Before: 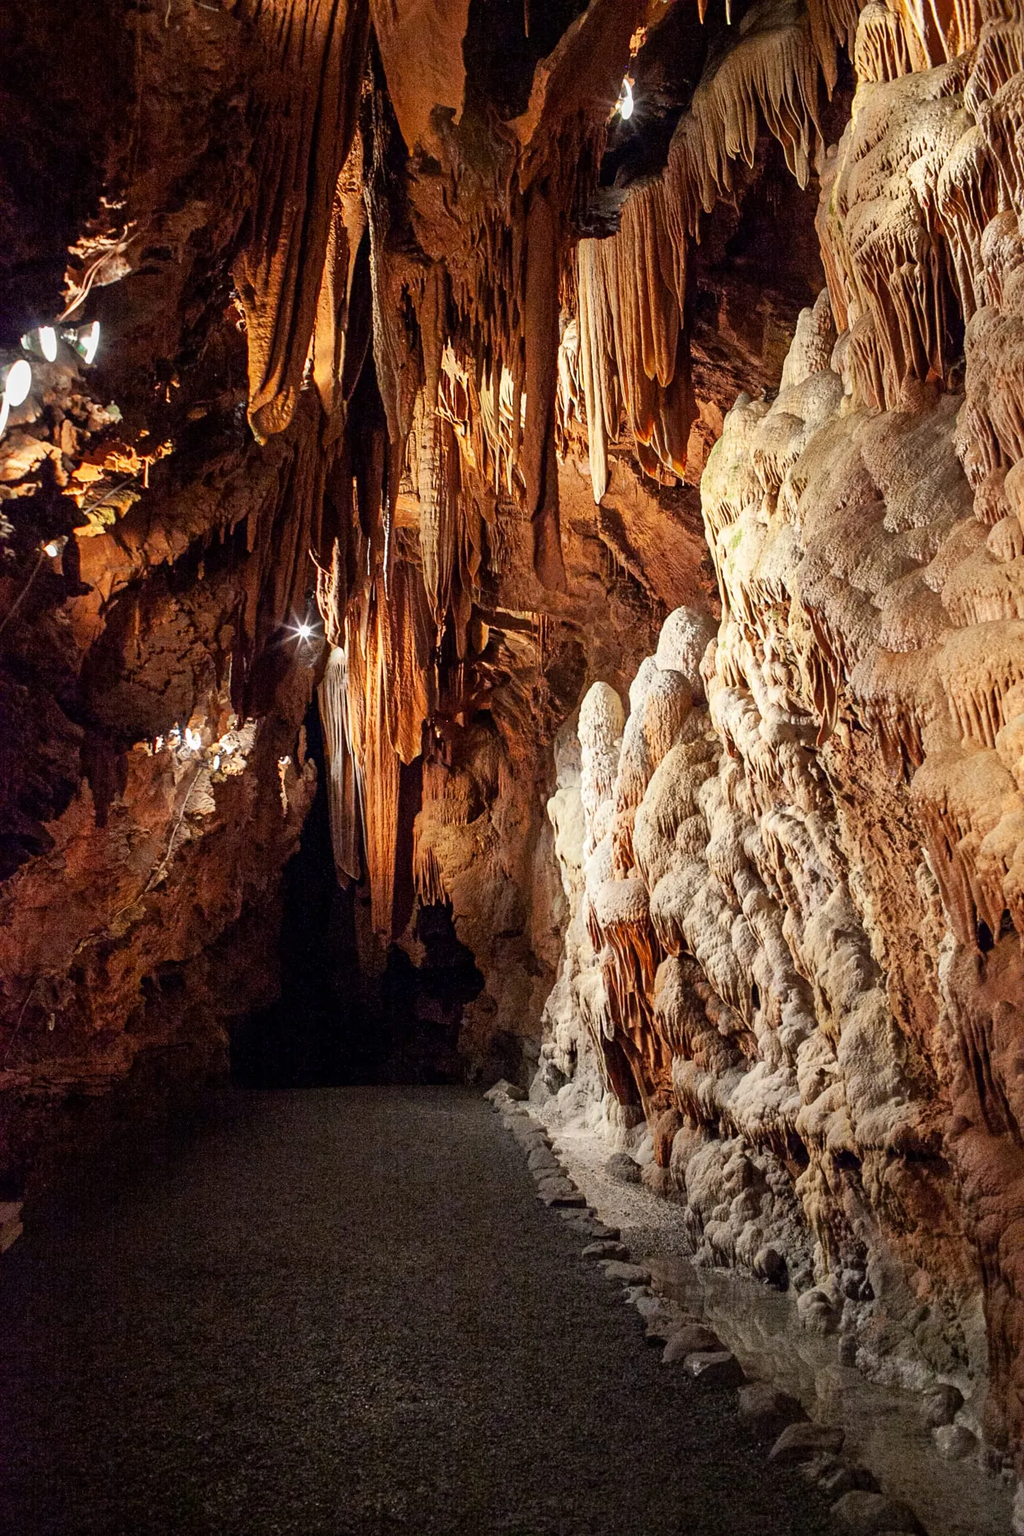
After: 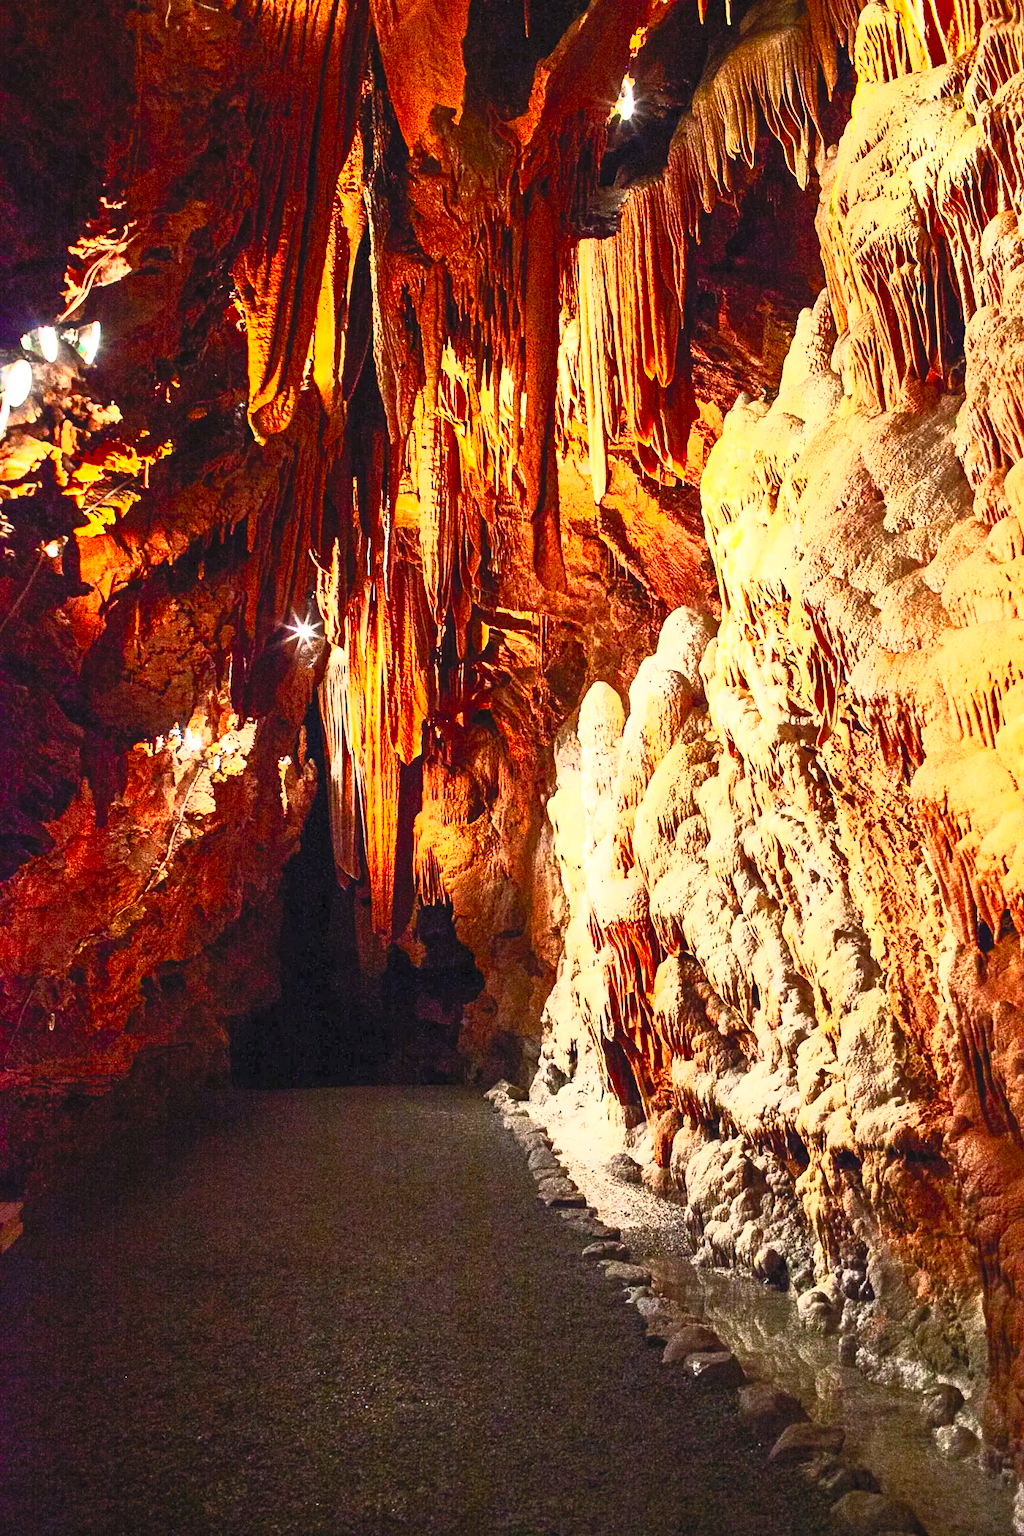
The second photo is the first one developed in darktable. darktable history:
contrast brightness saturation: contrast 0.983, brightness 0.981, saturation 0.992
